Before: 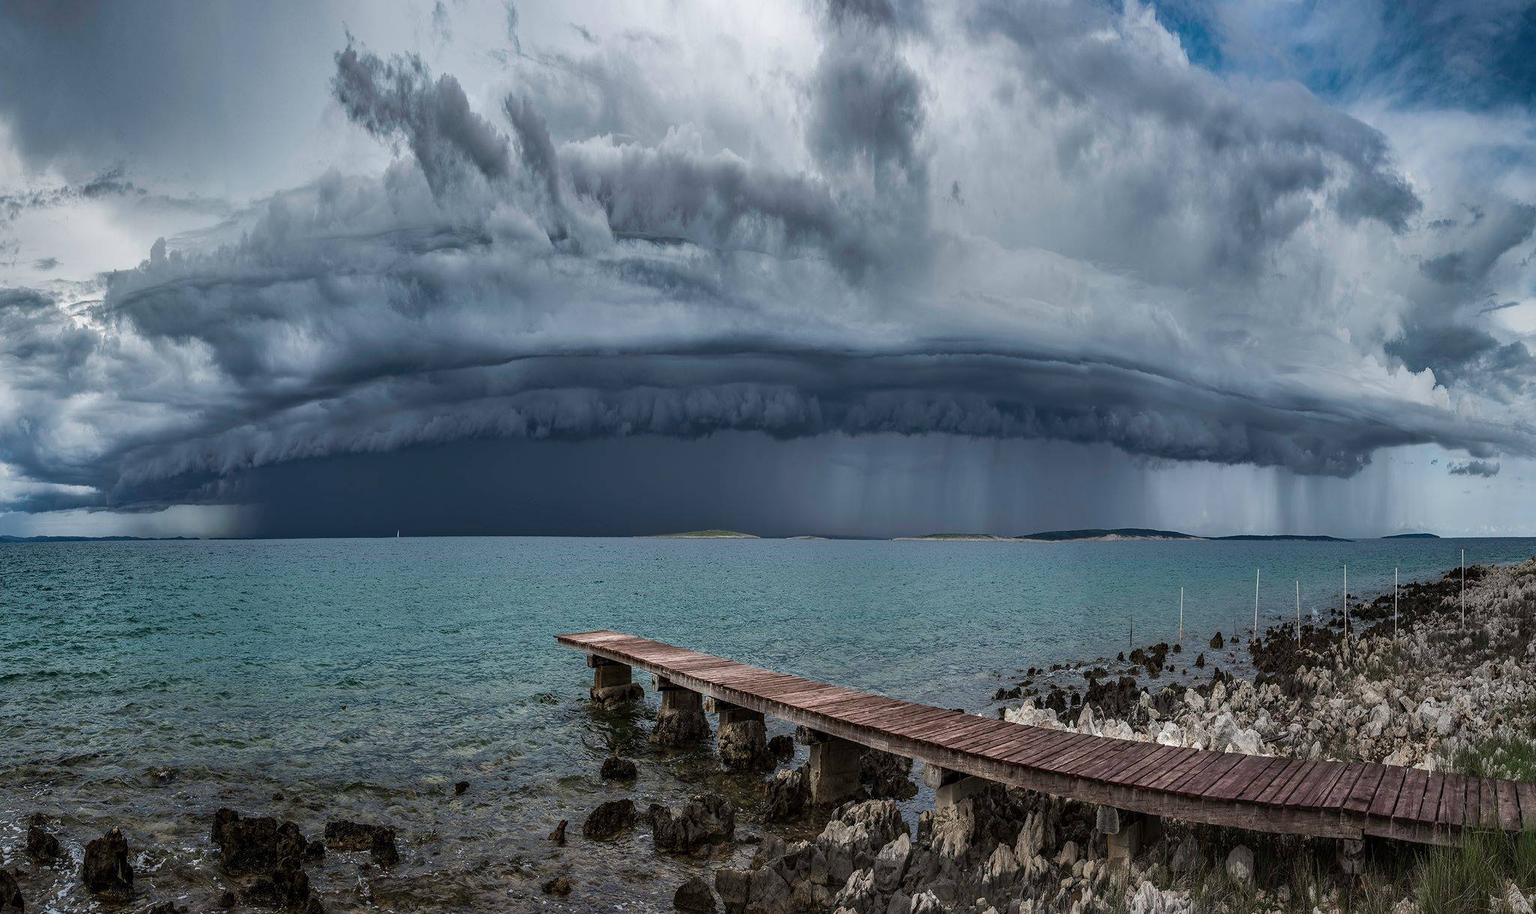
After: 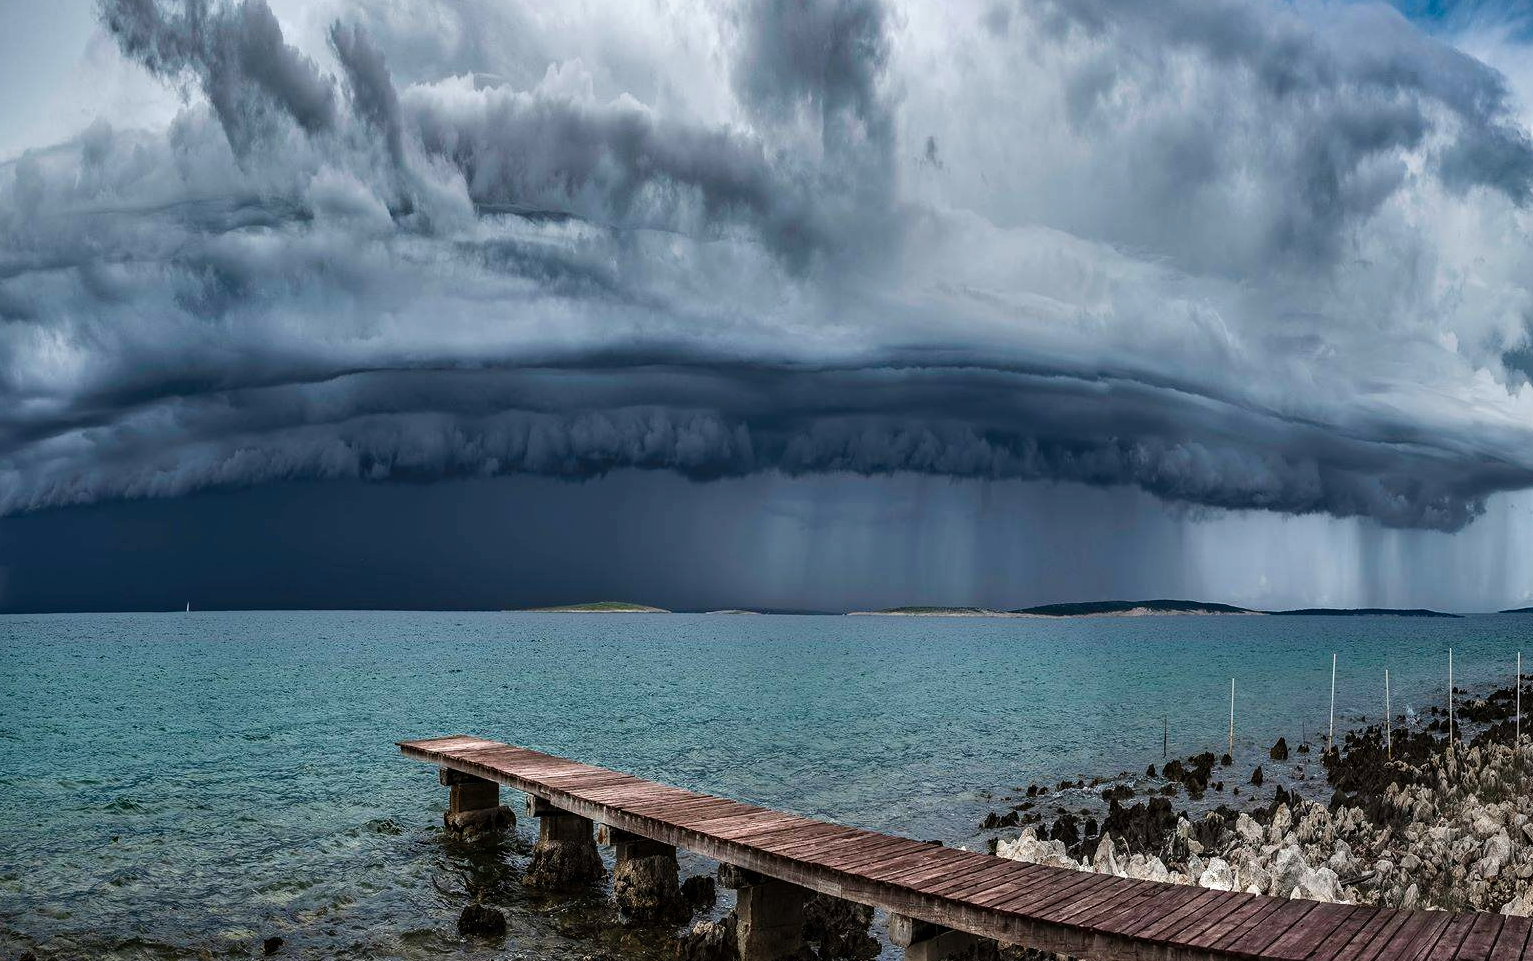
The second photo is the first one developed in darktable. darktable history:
color balance rgb: global vibrance 0.5%
crop: left 16.768%, top 8.653%, right 8.362%, bottom 12.485%
tone curve: curves: ch0 [(0, 0) (0.003, 0.002) (0.011, 0.006) (0.025, 0.014) (0.044, 0.025) (0.069, 0.039) (0.1, 0.056) (0.136, 0.086) (0.177, 0.129) (0.224, 0.183) (0.277, 0.247) (0.335, 0.318) (0.399, 0.395) (0.468, 0.48) (0.543, 0.571) (0.623, 0.668) (0.709, 0.773) (0.801, 0.873) (0.898, 0.978) (1, 1)], preserve colors none
